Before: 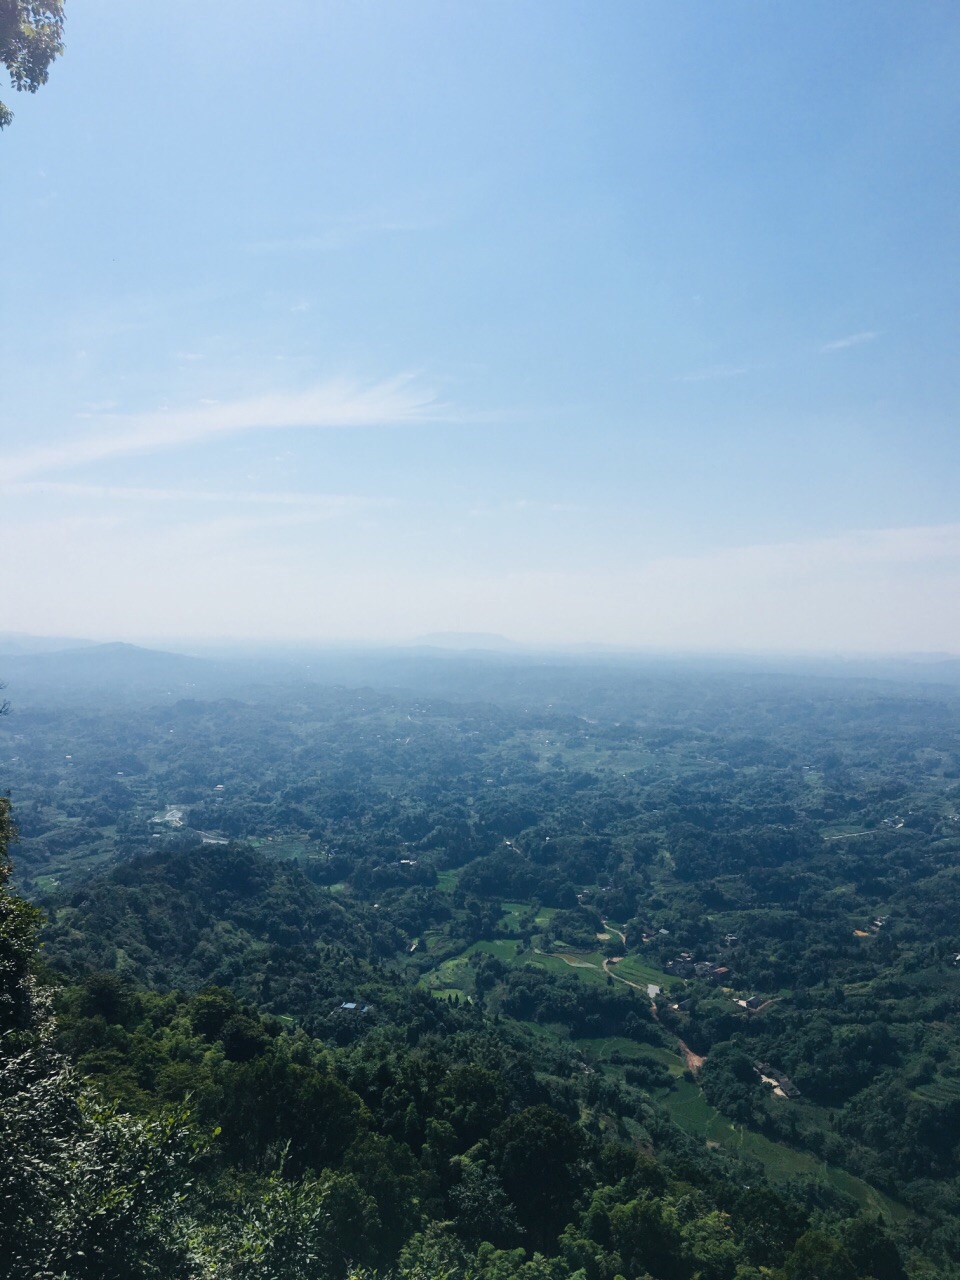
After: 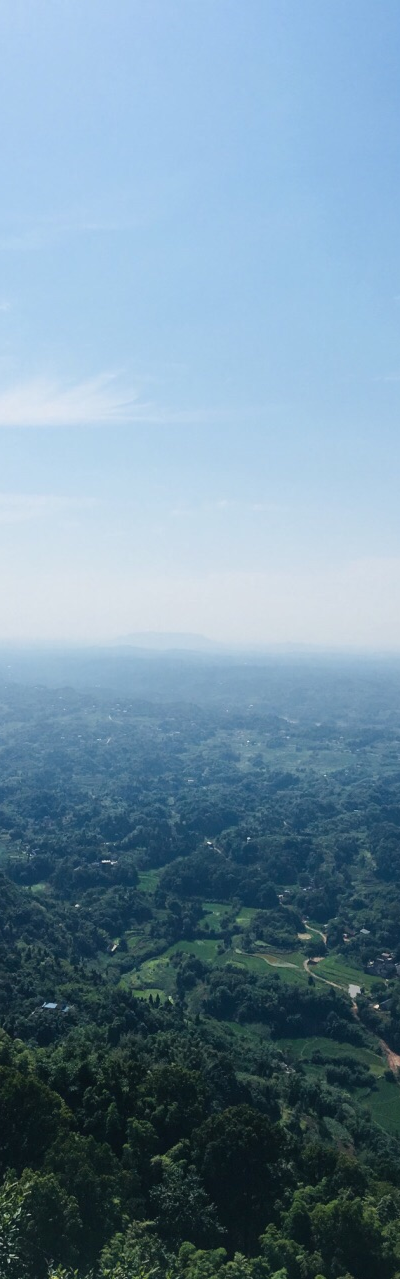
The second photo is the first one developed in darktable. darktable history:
crop: left 31.229%, right 27.105%
